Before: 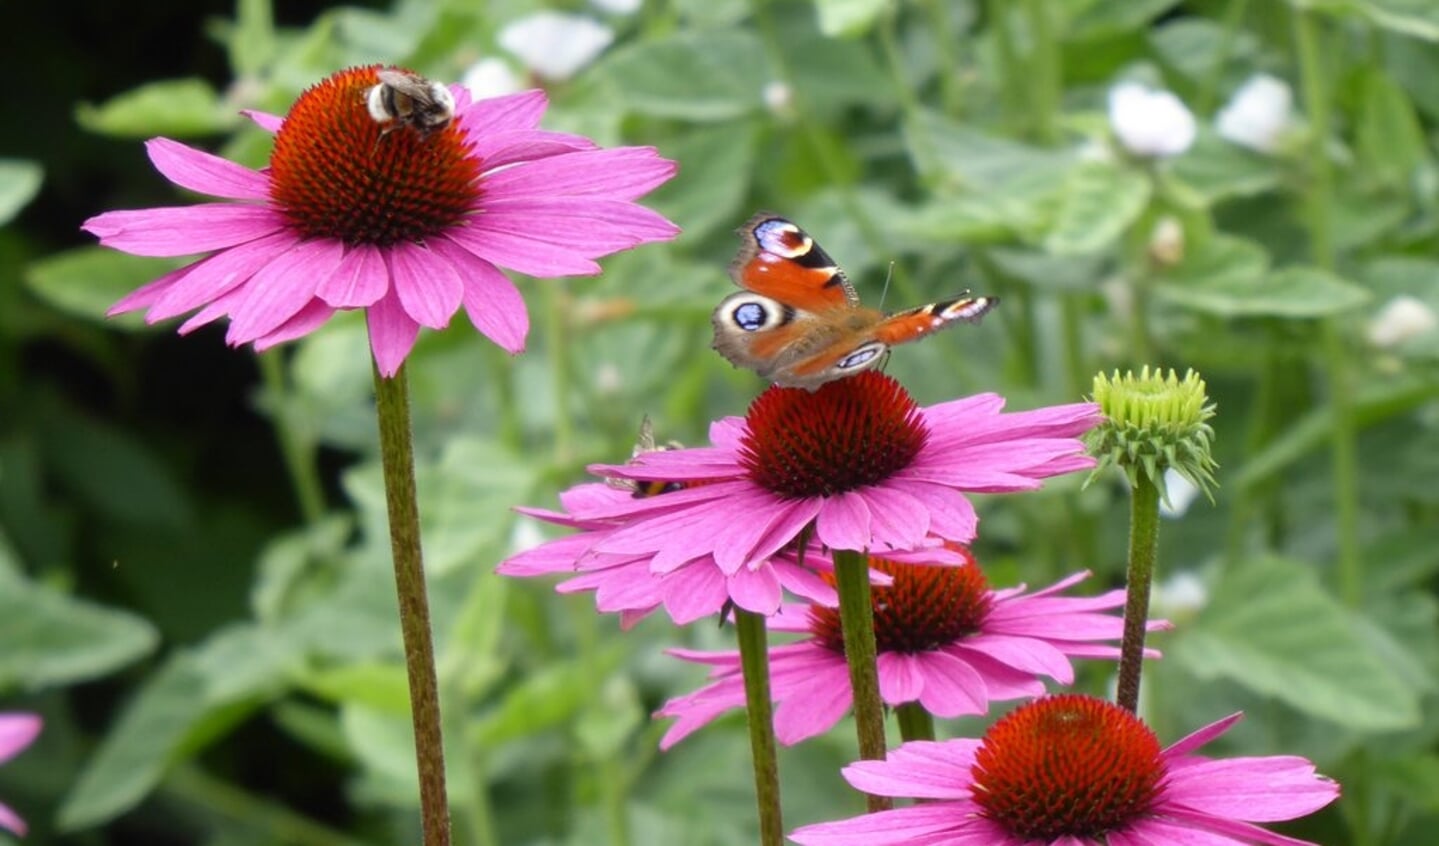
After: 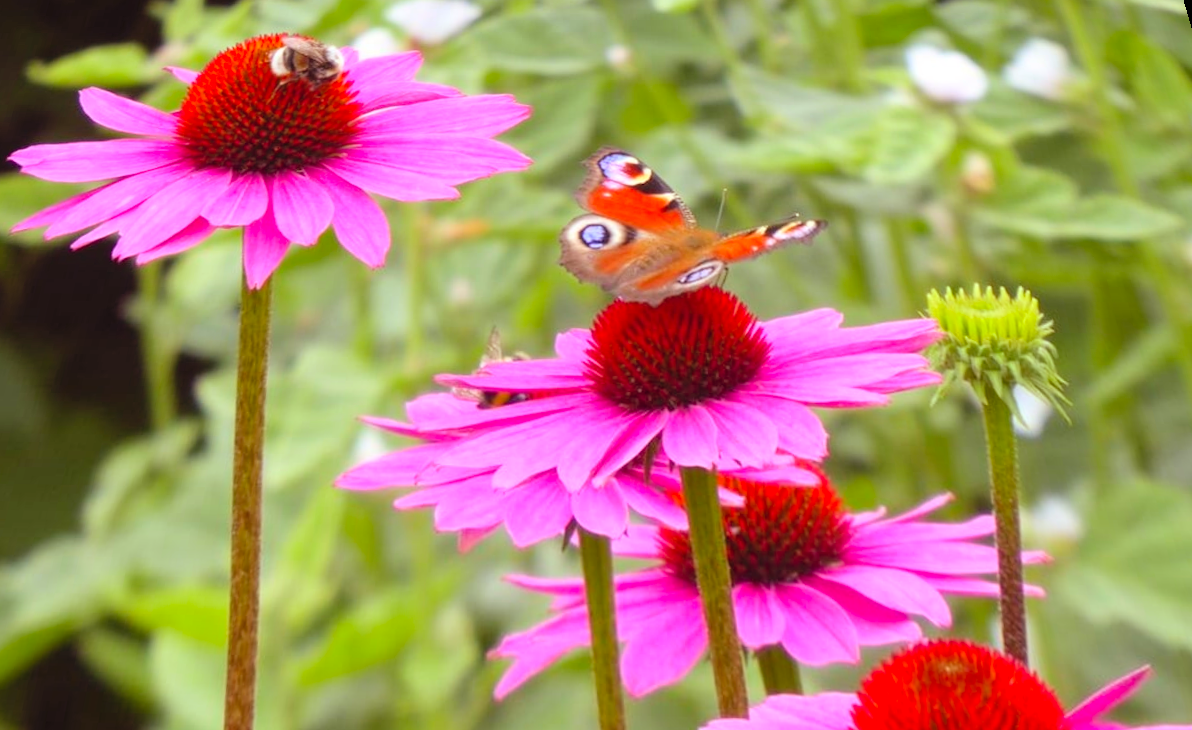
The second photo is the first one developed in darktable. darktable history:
crop and rotate: top 0%, bottom 11.49%
contrast brightness saturation: contrast 0.07, brightness 0.18, saturation 0.4
rotate and perspective: rotation 0.72°, lens shift (vertical) -0.352, lens shift (horizontal) -0.051, crop left 0.152, crop right 0.859, crop top 0.019, crop bottom 0.964
rgb levels: mode RGB, independent channels, levels [[0, 0.474, 1], [0, 0.5, 1], [0, 0.5, 1]]
